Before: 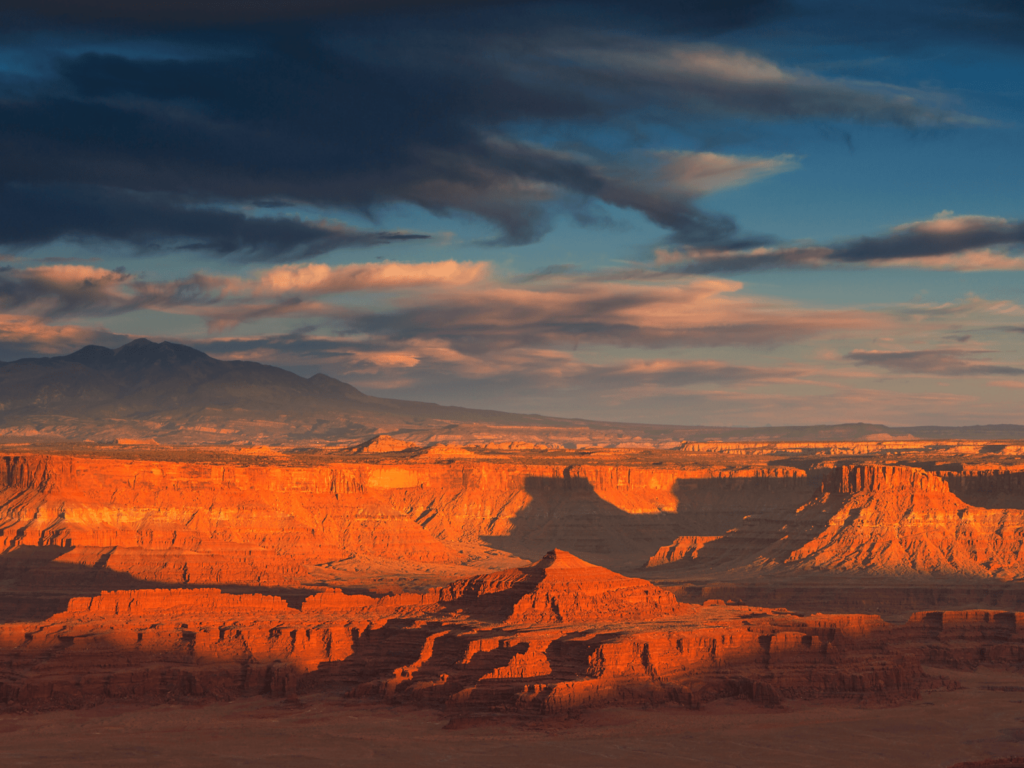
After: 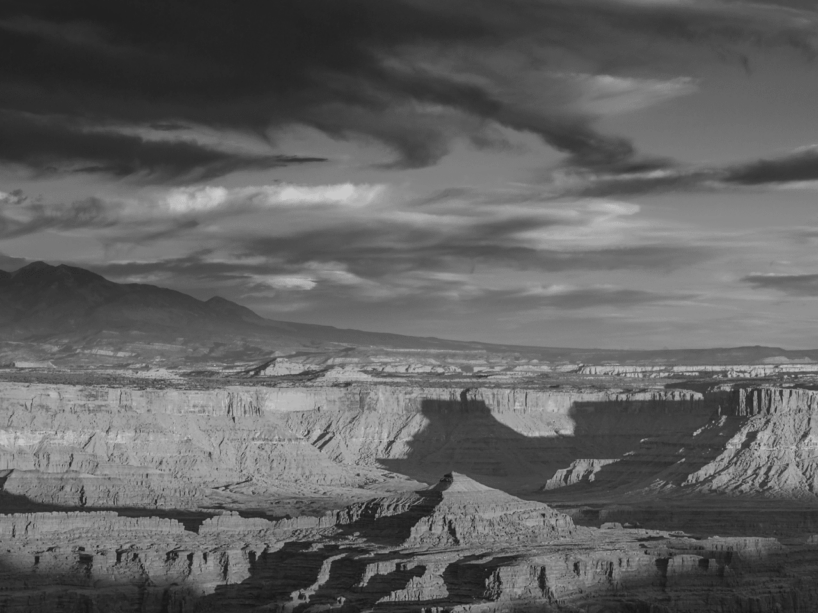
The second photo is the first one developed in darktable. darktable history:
contrast brightness saturation: saturation -1
crop and rotate: left 10.071%, top 10.071%, right 10.02%, bottom 10.02%
color contrast: green-magenta contrast 1.12, blue-yellow contrast 1.95, unbound 0
local contrast: detail 130%
